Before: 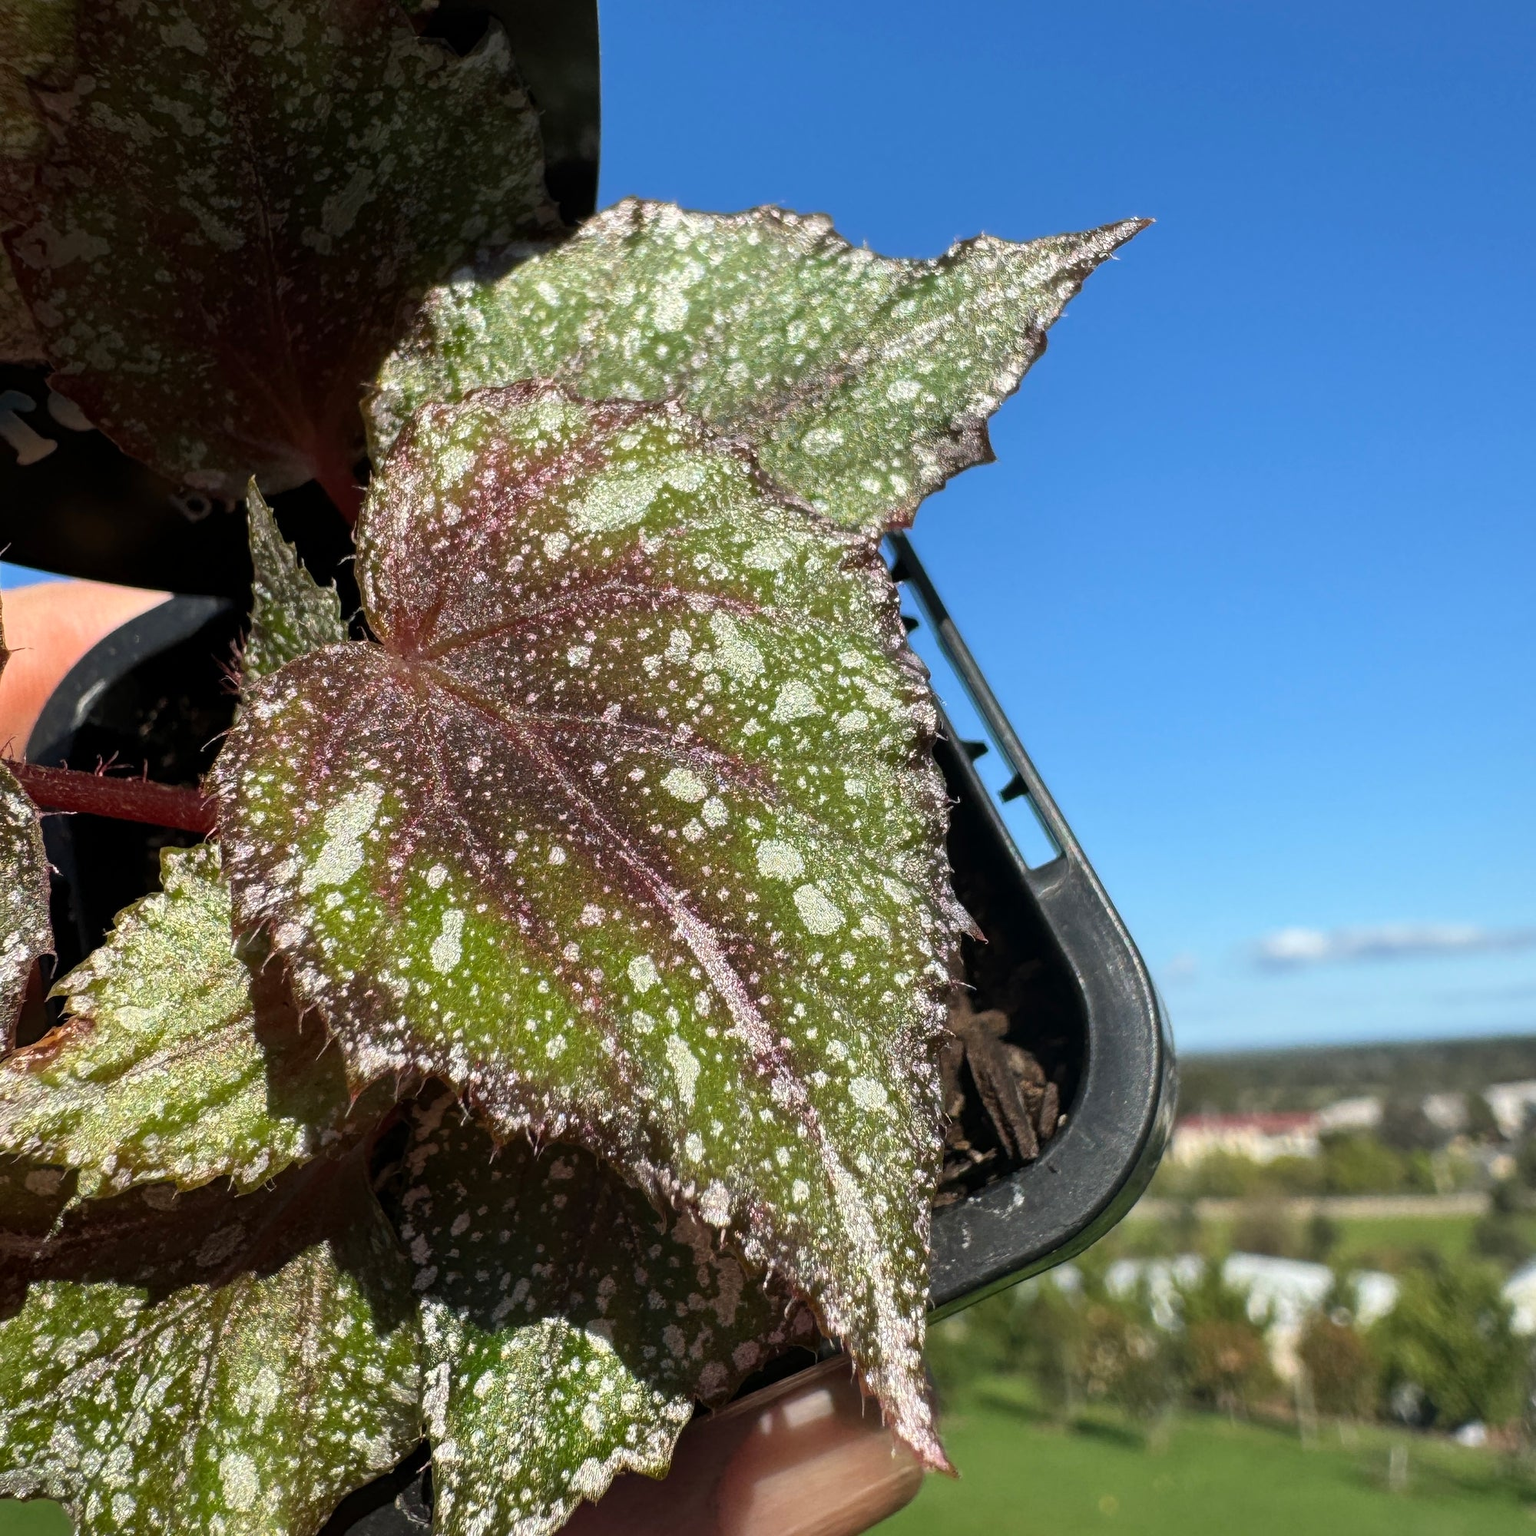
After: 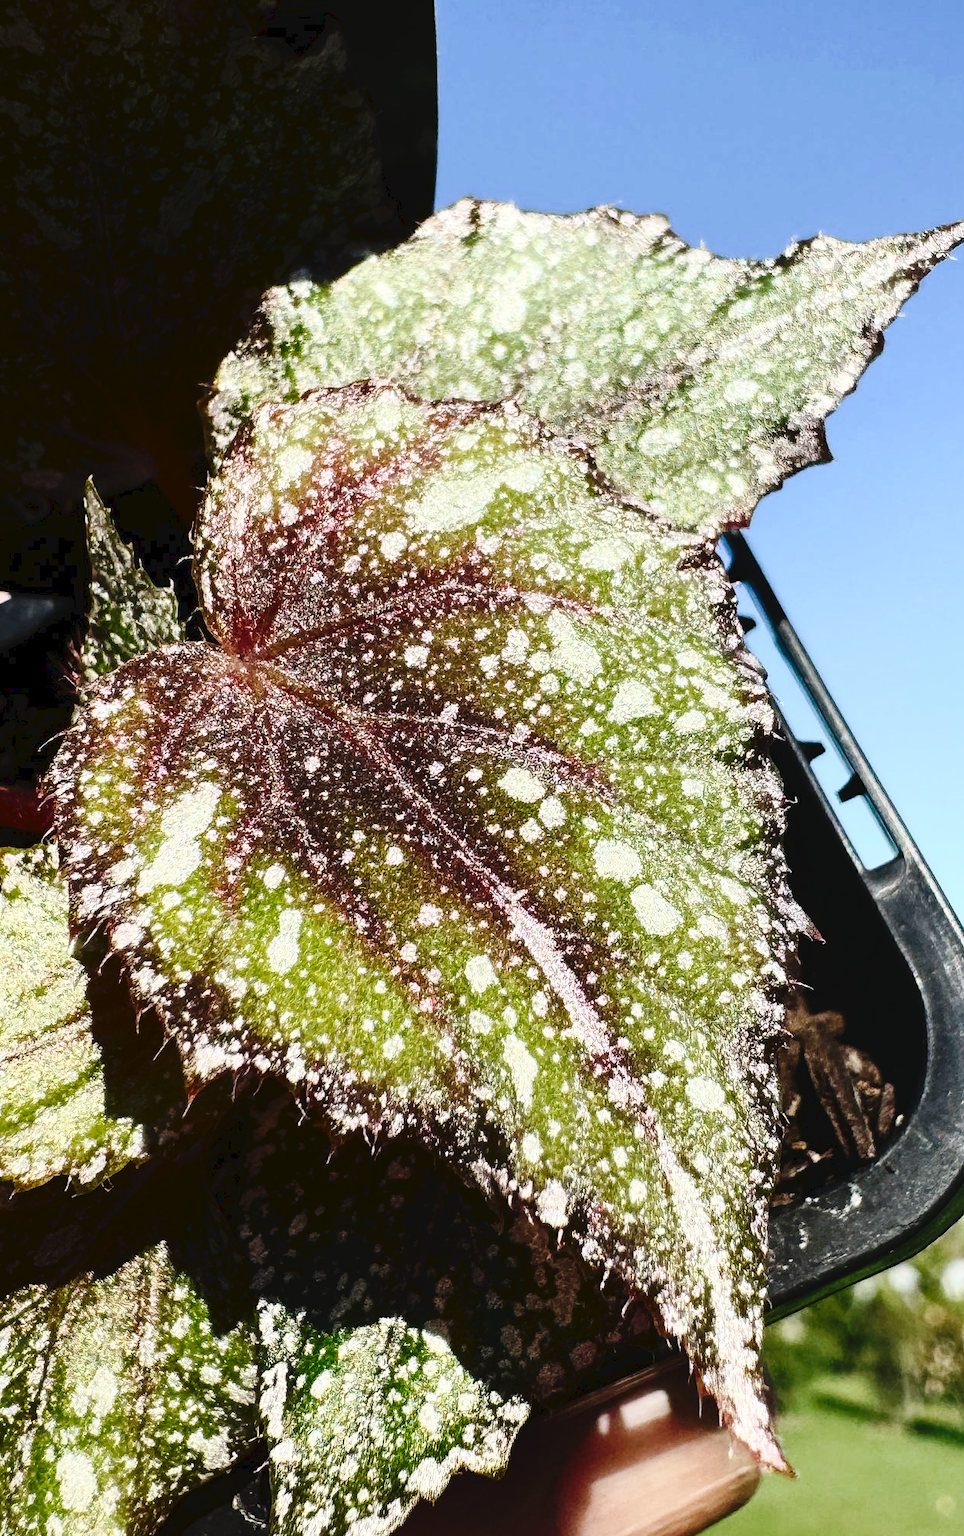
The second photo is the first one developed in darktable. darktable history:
crop: left 10.644%, right 26.528%
contrast brightness saturation: contrast 0.39, brightness 0.1
tone curve: curves: ch0 [(0, 0) (0.003, 0.044) (0.011, 0.045) (0.025, 0.048) (0.044, 0.051) (0.069, 0.065) (0.1, 0.08) (0.136, 0.108) (0.177, 0.152) (0.224, 0.216) (0.277, 0.305) (0.335, 0.392) (0.399, 0.481) (0.468, 0.579) (0.543, 0.658) (0.623, 0.729) (0.709, 0.8) (0.801, 0.867) (0.898, 0.93) (1, 1)], preserve colors none
